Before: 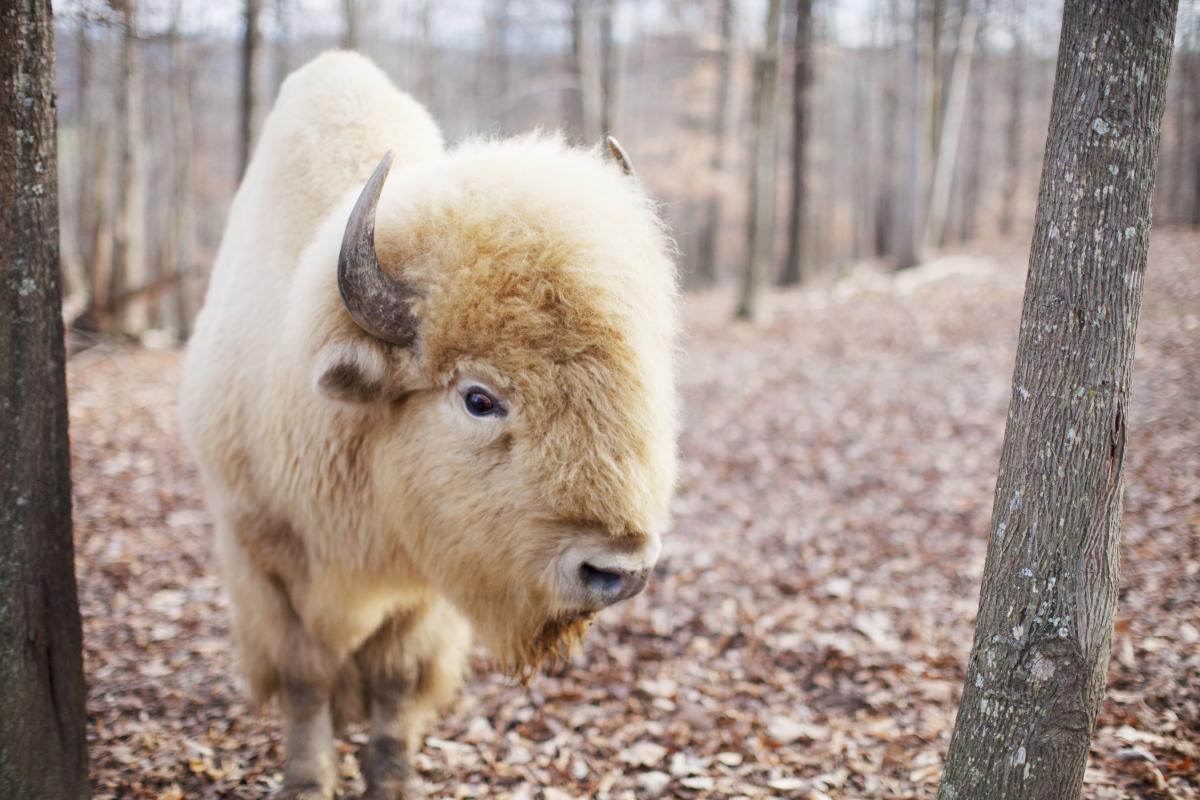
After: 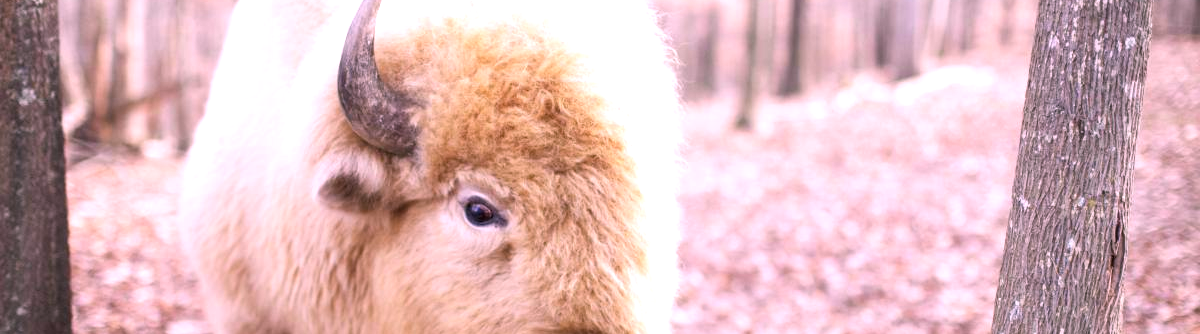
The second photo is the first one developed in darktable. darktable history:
exposure: exposure 0.648 EV, compensate highlight preservation false
crop and rotate: top 23.84%, bottom 34.294%
white balance: red 1.066, blue 1.119
color correction: highlights a* 7.34, highlights b* 4.37
